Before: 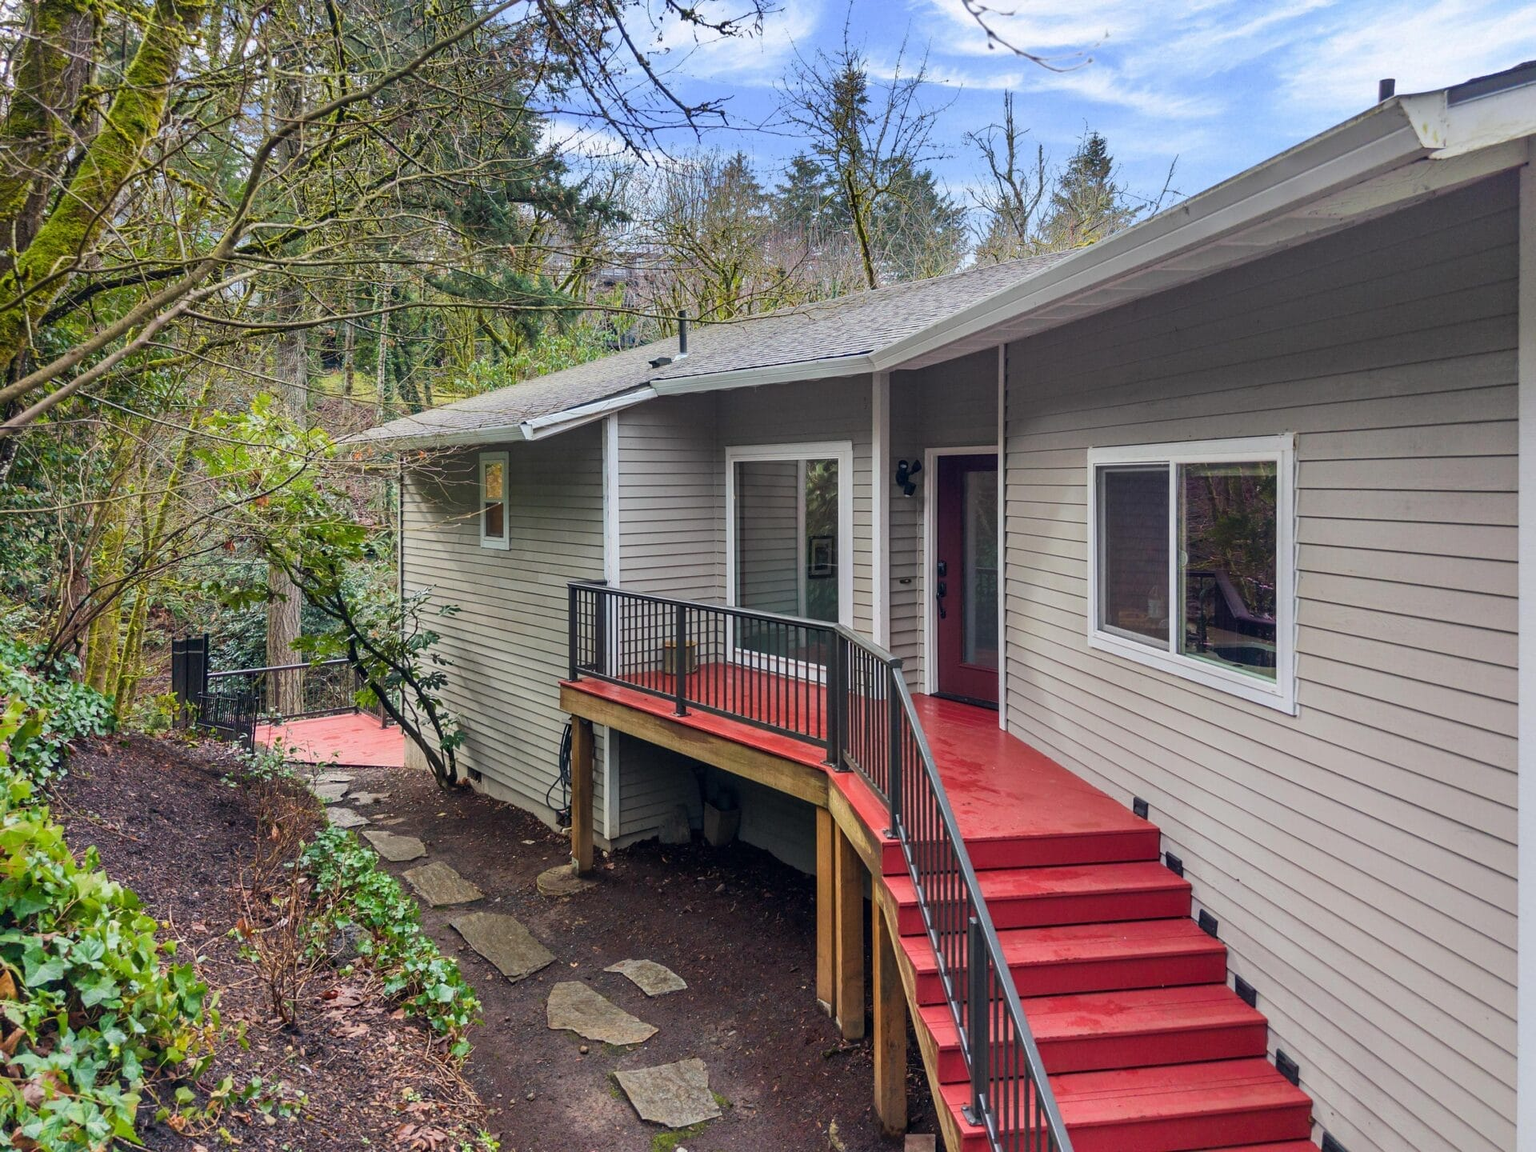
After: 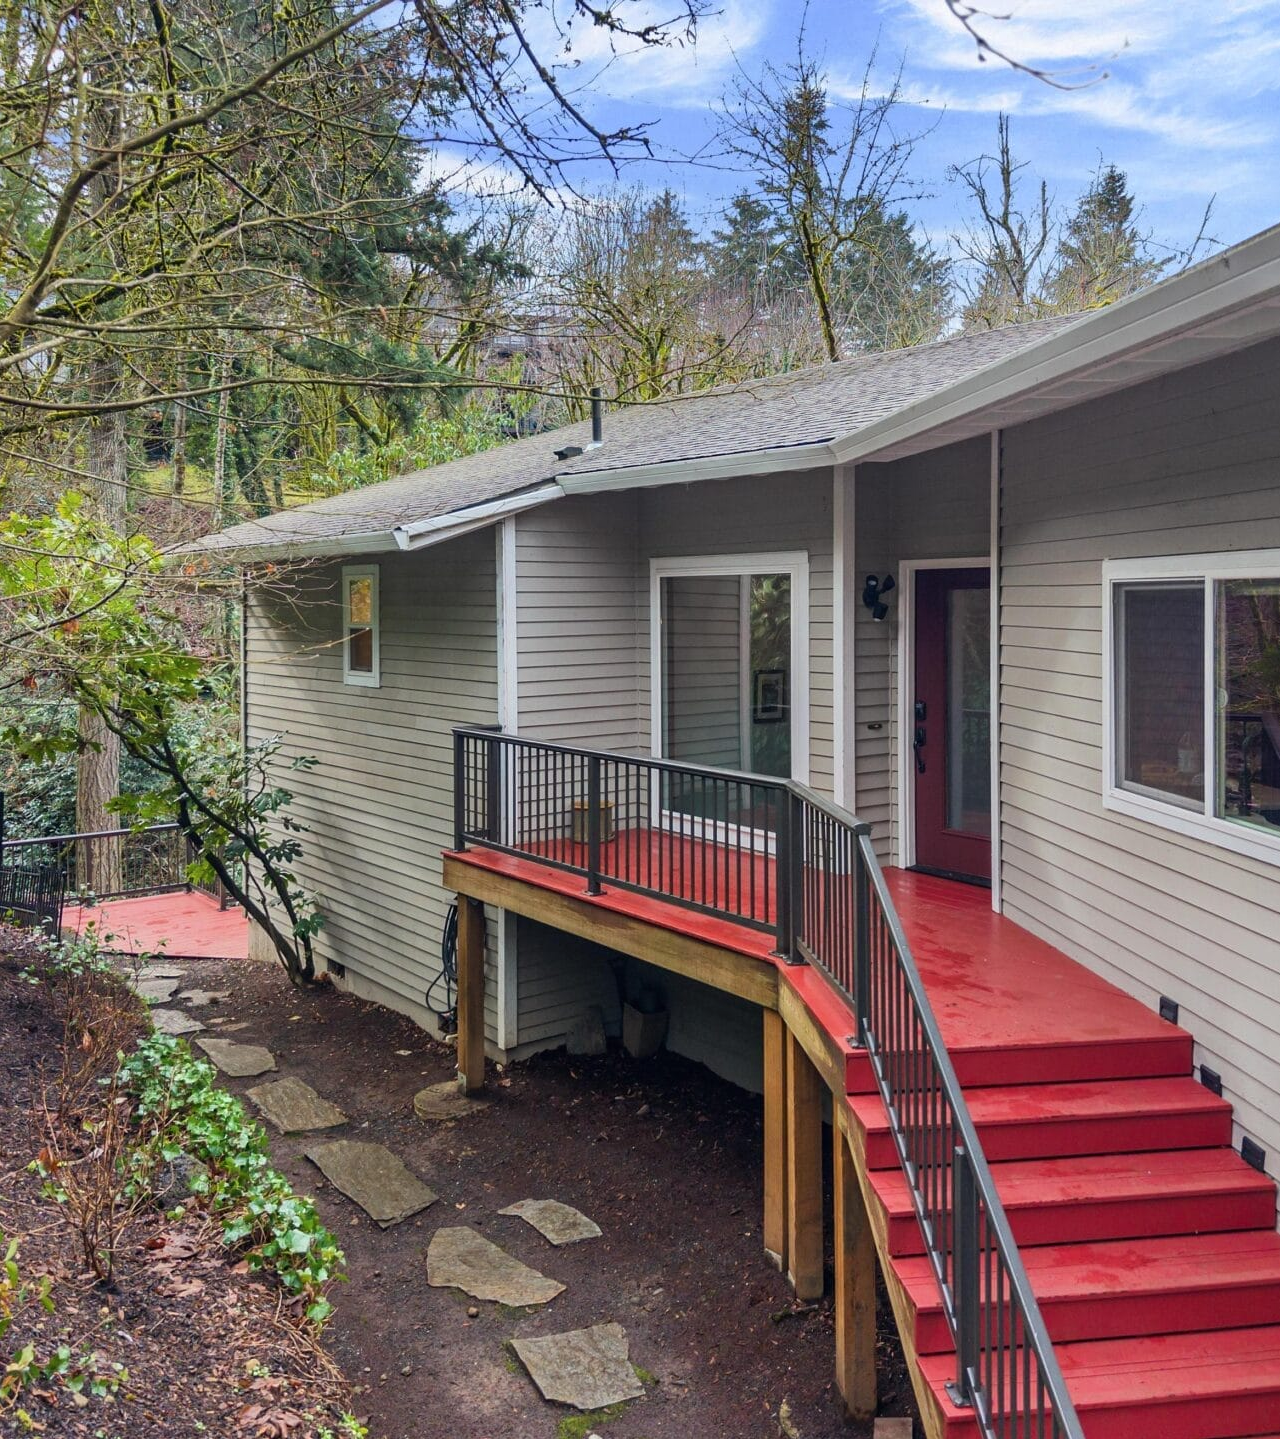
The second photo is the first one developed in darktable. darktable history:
contrast equalizer: octaves 7, y [[0.579, 0.58, 0.505, 0.5, 0.5, 0.5], [0.5 ×6], [0.5 ×6], [0 ×6], [0 ×6]], mix -0.219
exposure: compensate highlight preservation false
crop and rotate: left 13.41%, right 19.889%
color zones: curves: ch0 [(0.25, 0.5) (0.463, 0.627) (0.484, 0.637) (0.75, 0.5)]
